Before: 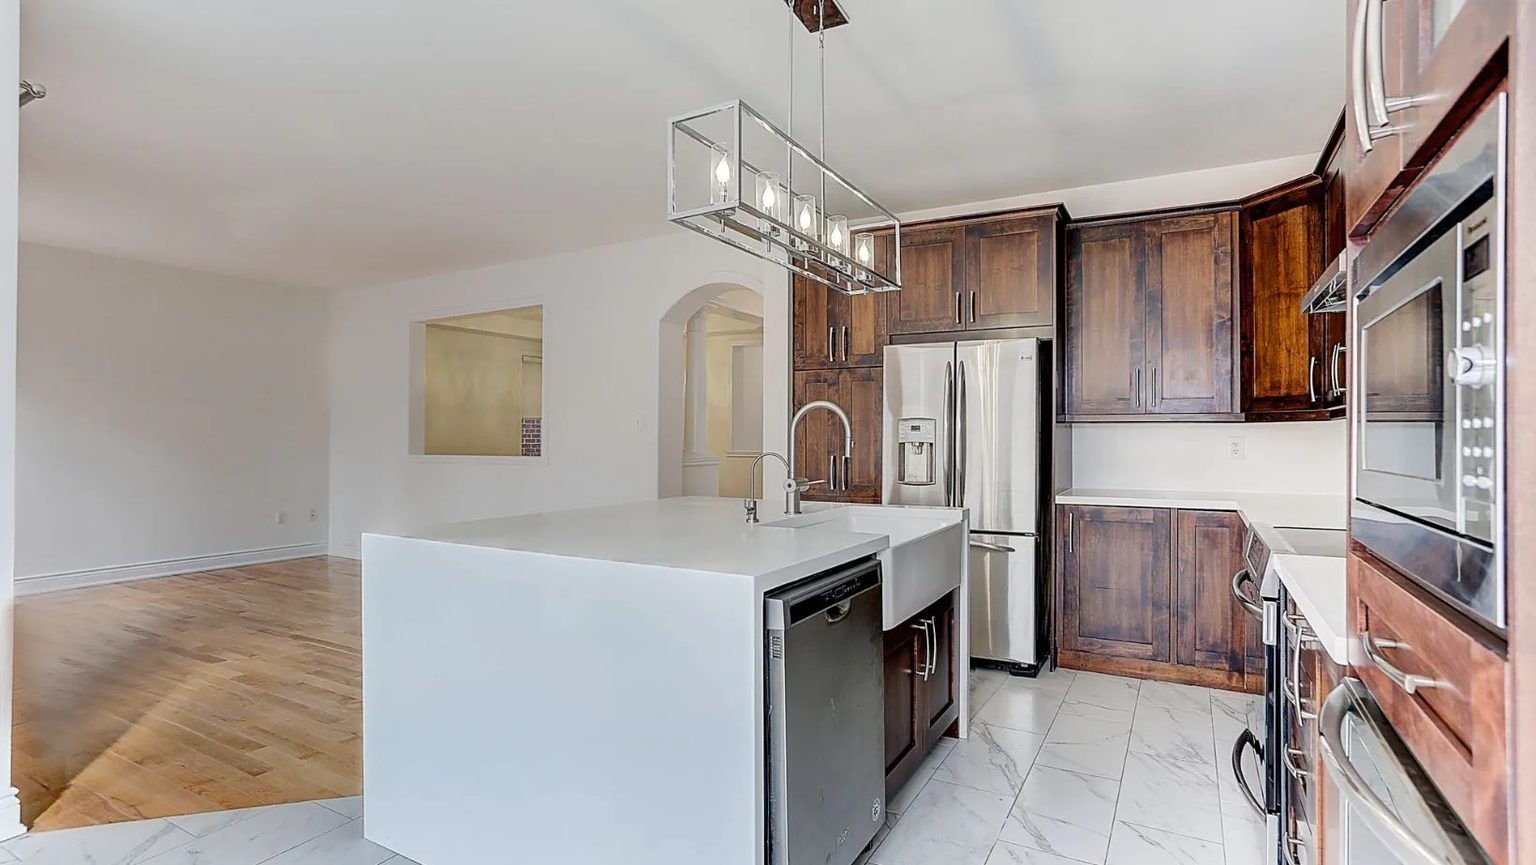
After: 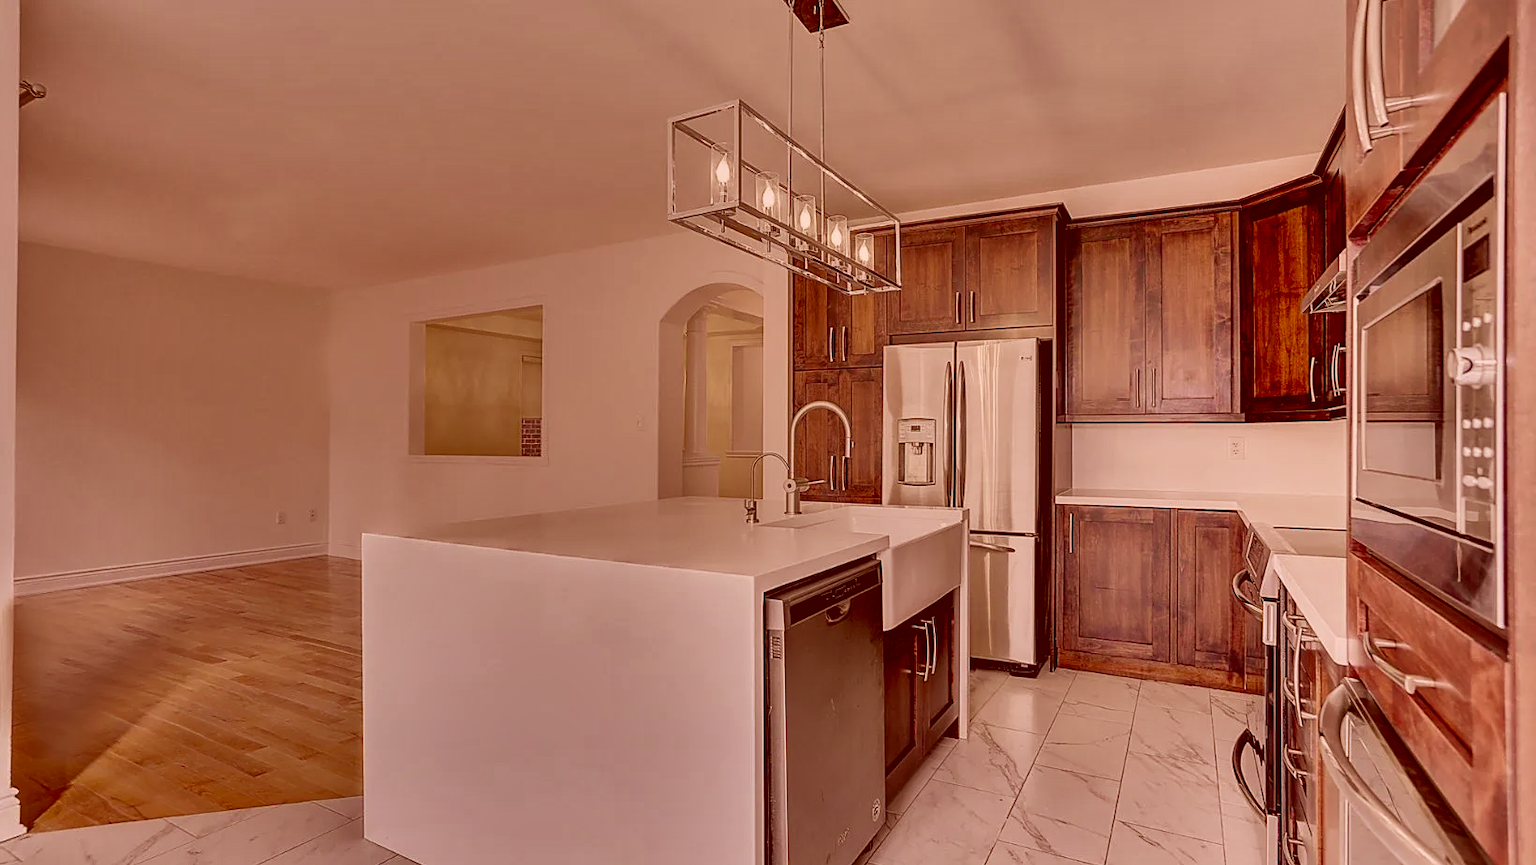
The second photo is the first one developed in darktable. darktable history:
velvia: on, module defaults
shadows and highlights: shadows 80.73, white point adjustment -9.07, highlights -61.46, soften with gaussian
color correction: highlights a* 9.03, highlights b* 8.71, shadows a* 40, shadows b* 40, saturation 0.8
